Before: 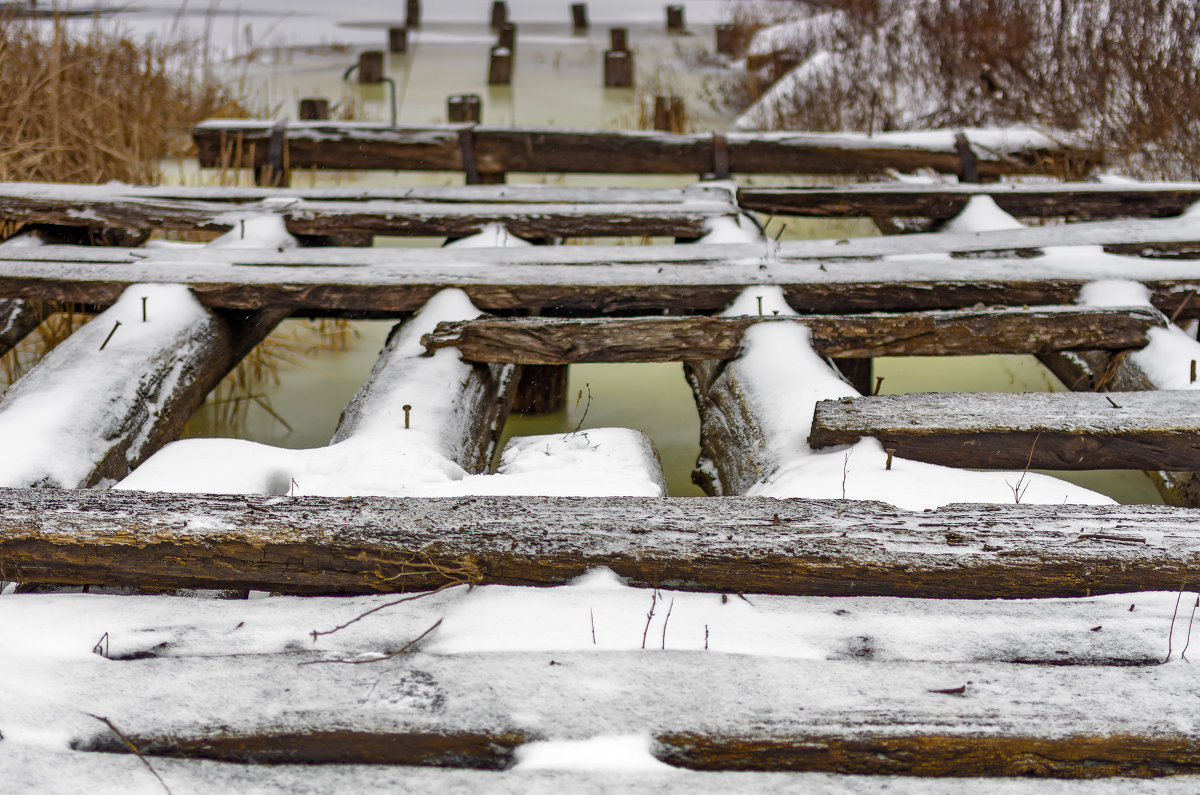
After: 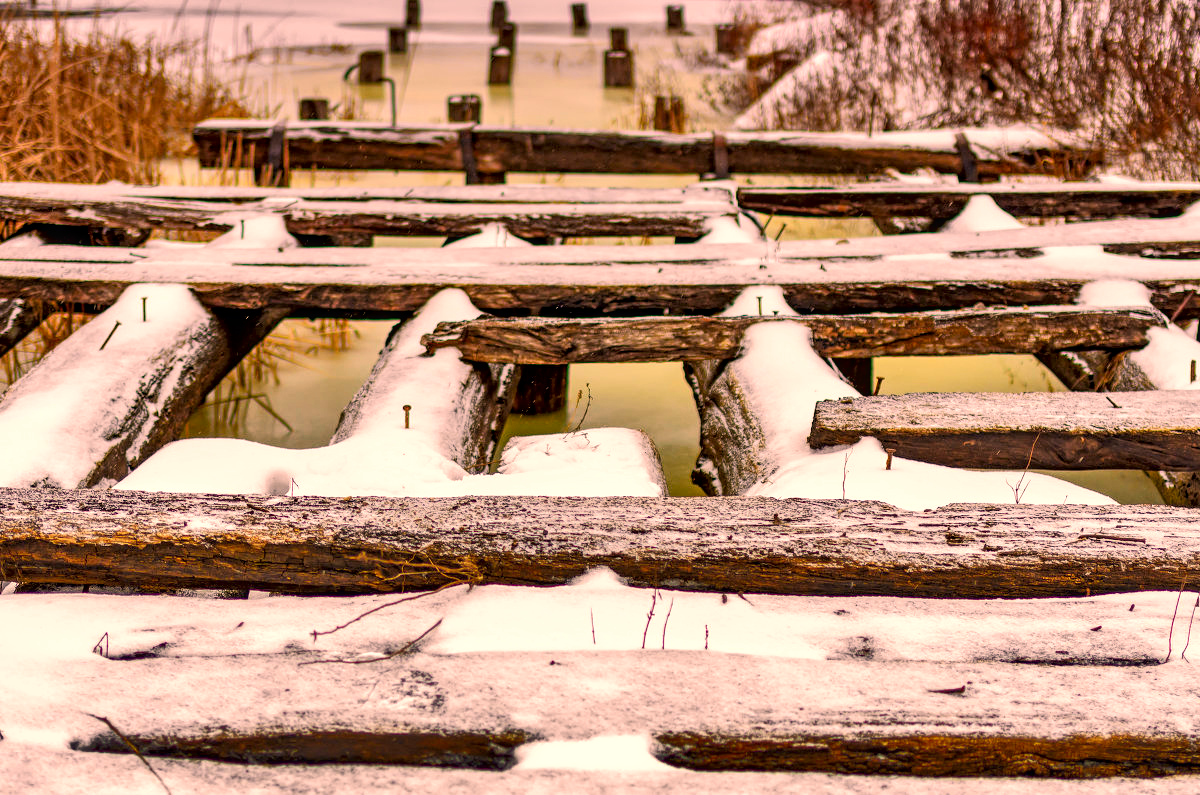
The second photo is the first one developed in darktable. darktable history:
shadows and highlights: soften with gaussian
local contrast: highlights 98%, shadows 88%, detail 160%, midtone range 0.2
exposure: exposure 0.208 EV, compensate highlight preservation false
color correction: highlights a* 21.13, highlights b* 19.65
tone curve: curves: ch0 [(0, 0.013) (0.054, 0.018) (0.205, 0.191) (0.289, 0.292) (0.39, 0.424) (0.493, 0.551) (0.666, 0.743) (0.795, 0.841) (1, 0.998)]; ch1 [(0, 0) (0.385, 0.343) (0.439, 0.415) (0.494, 0.495) (0.501, 0.501) (0.51, 0.509) (0.548, 0.554) (0.586, 0.614) (0.66, 0.706) (0.783, 0.804) (1, 1)]; ch2 [(0, 0) (0.304, 0.31) (0.403, 0.399) (0.441, 0.428) (0.47, 0.469) (0.498, 0.496) (0.524, 0.538) (0.566, 0.579) (0.633, 0.665) (0.7, 0.711) (1, 1)], color space Lab, independent channels, preserve colors none
